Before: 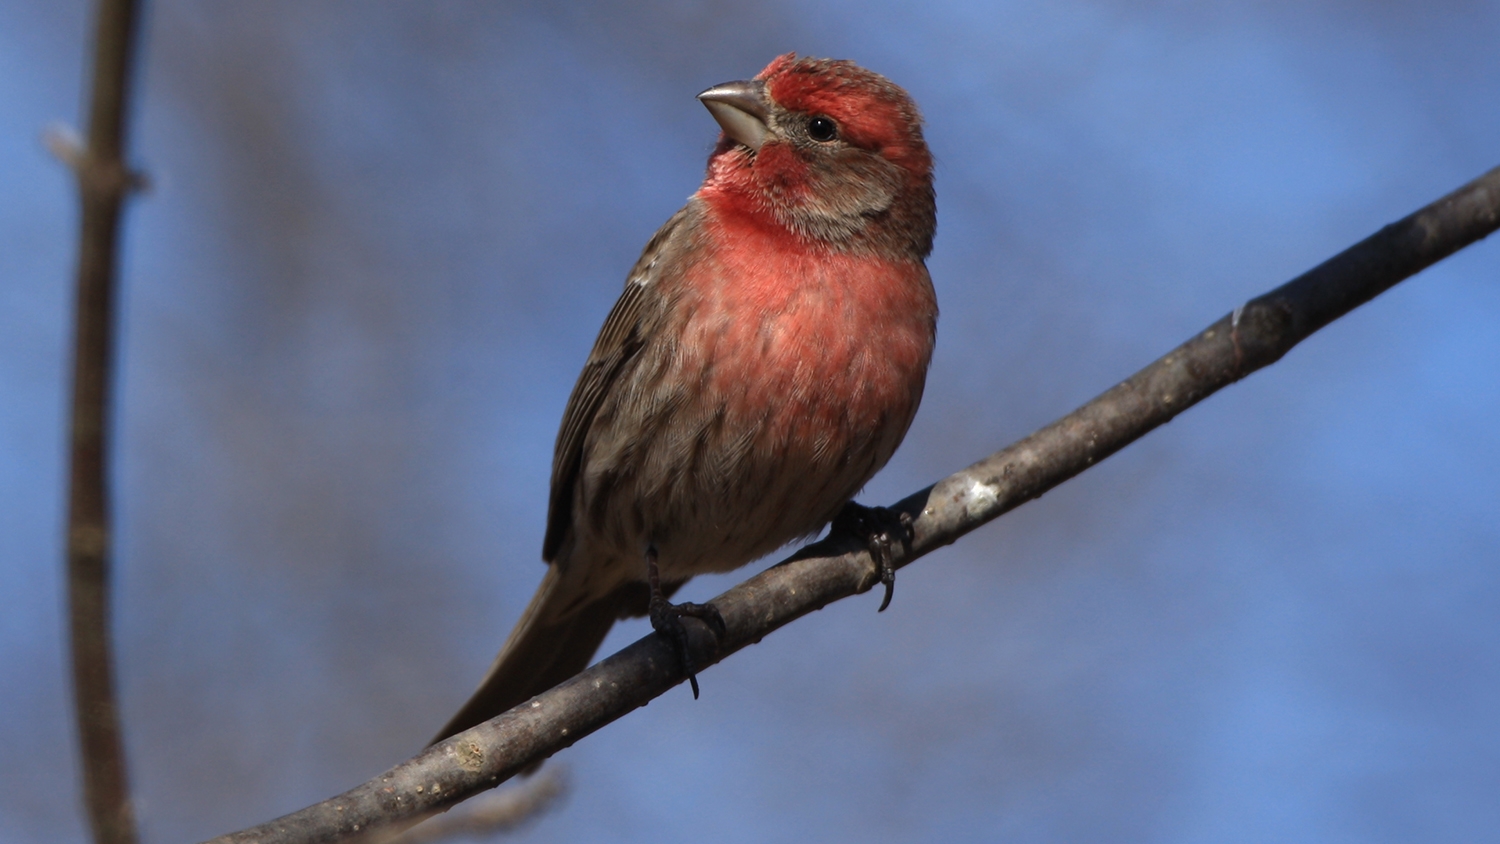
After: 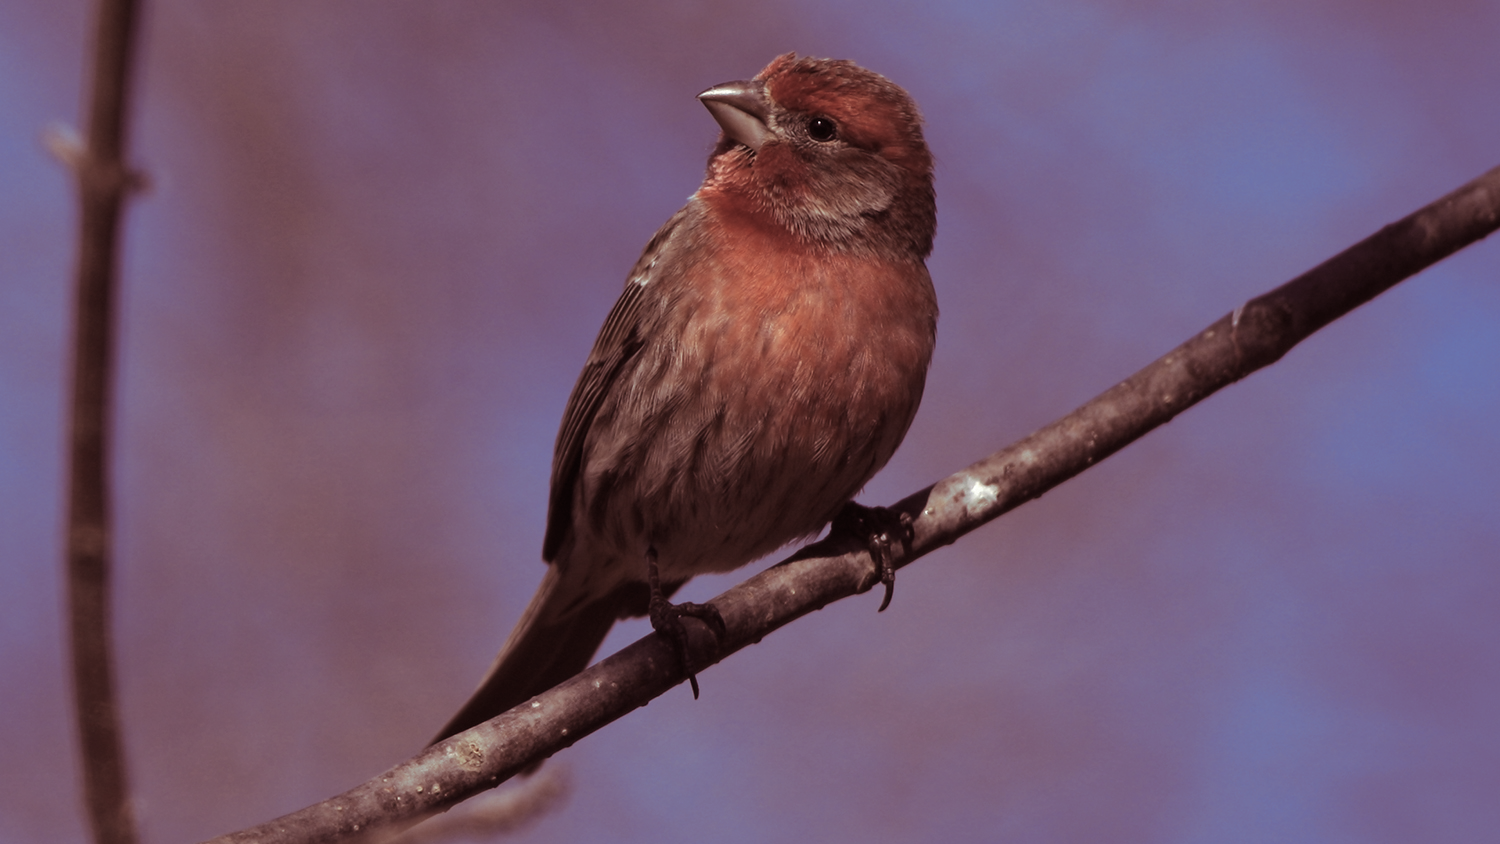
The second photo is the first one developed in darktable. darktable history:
color zones: curves: ch0 [(0, 0.5) (0.125, 0.4) (0.25, 0.5) (0.375, 0.4) (0.5, 0.4) (0.625, 0.35) (0.75, 0.35) (0.875, 0.5)]; ch1 [(0, 0.35) (0.125, 0.45) (0.25, 0.35) (0.375, 0.35) (0.5, 0.35) (0.625, 0.35) (0.75, 0.45) (0.875, 0.35)]; ch2 [(0, 0.6) (0.125, 0.5) (0.25, 0.5) (0.375, 0.6) (0.5, 0.6) (0.625, 0.5) (0.75, 0.5) (0.875, 0.5)]
shadows and highlights: radius 108.52, shadows 44.07, highlights -67.8, low approximation 0.01, soften with gaussian
color contrast: green-magenta contrast 0.8, blue-yellow contrast 1.1, unbound 0
split-toning: on, module defaults
